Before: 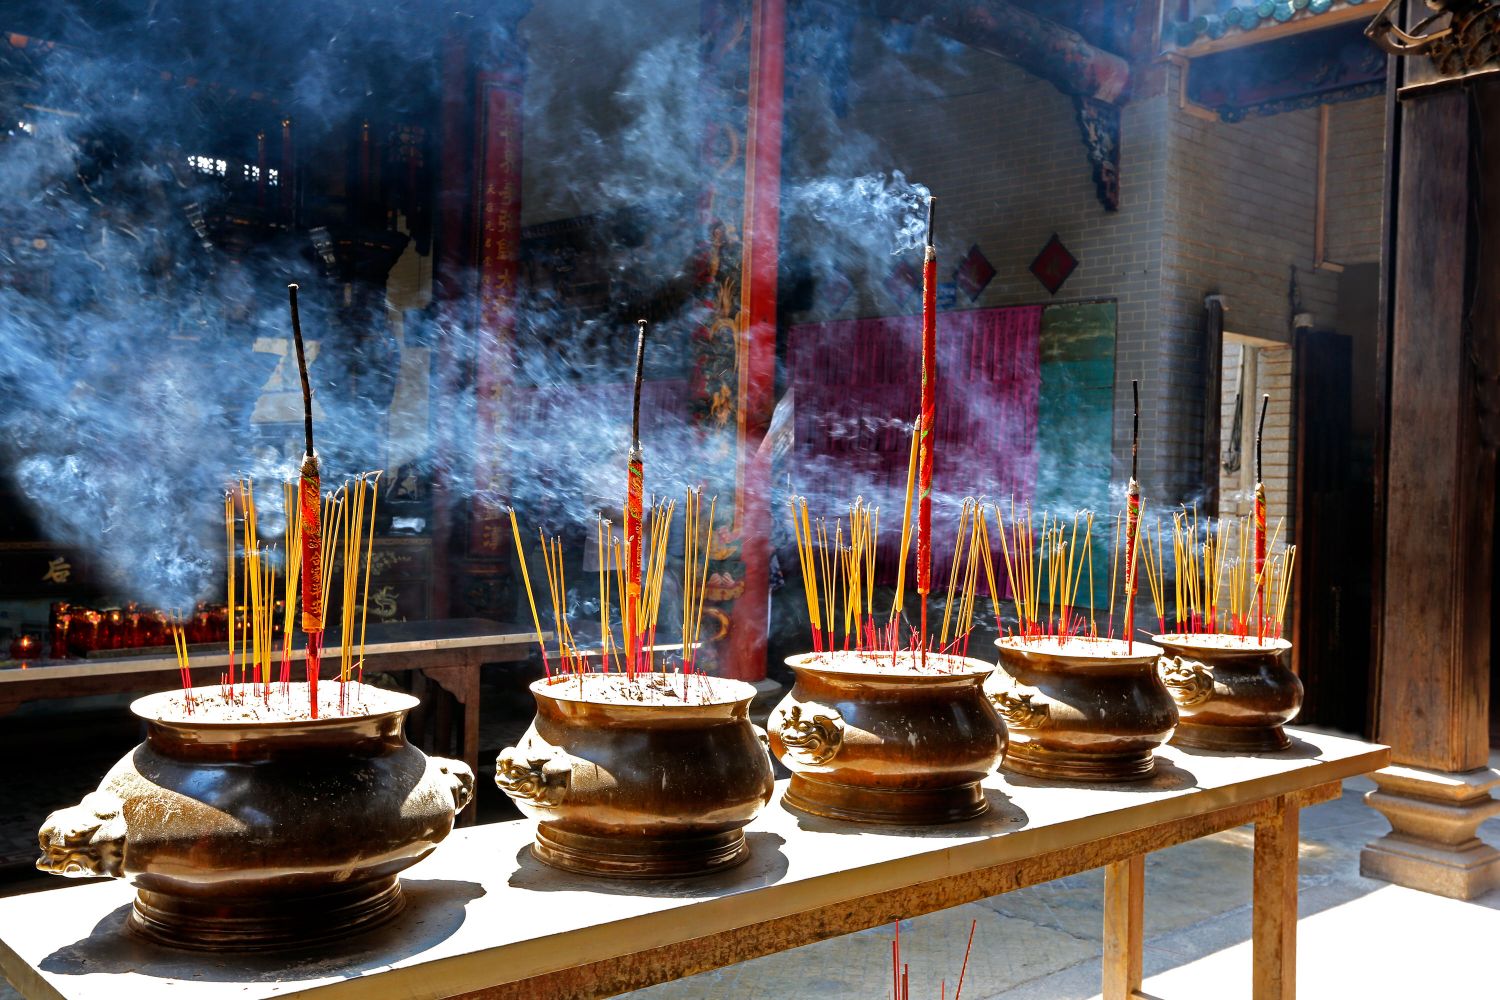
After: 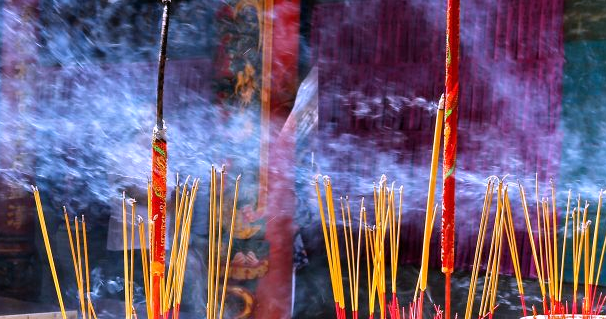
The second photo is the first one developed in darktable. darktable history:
white balance: red 1.042, blue 1.17
crop: left 31.751%, top 32.172%, right 27.8%, bottom 35.83%
